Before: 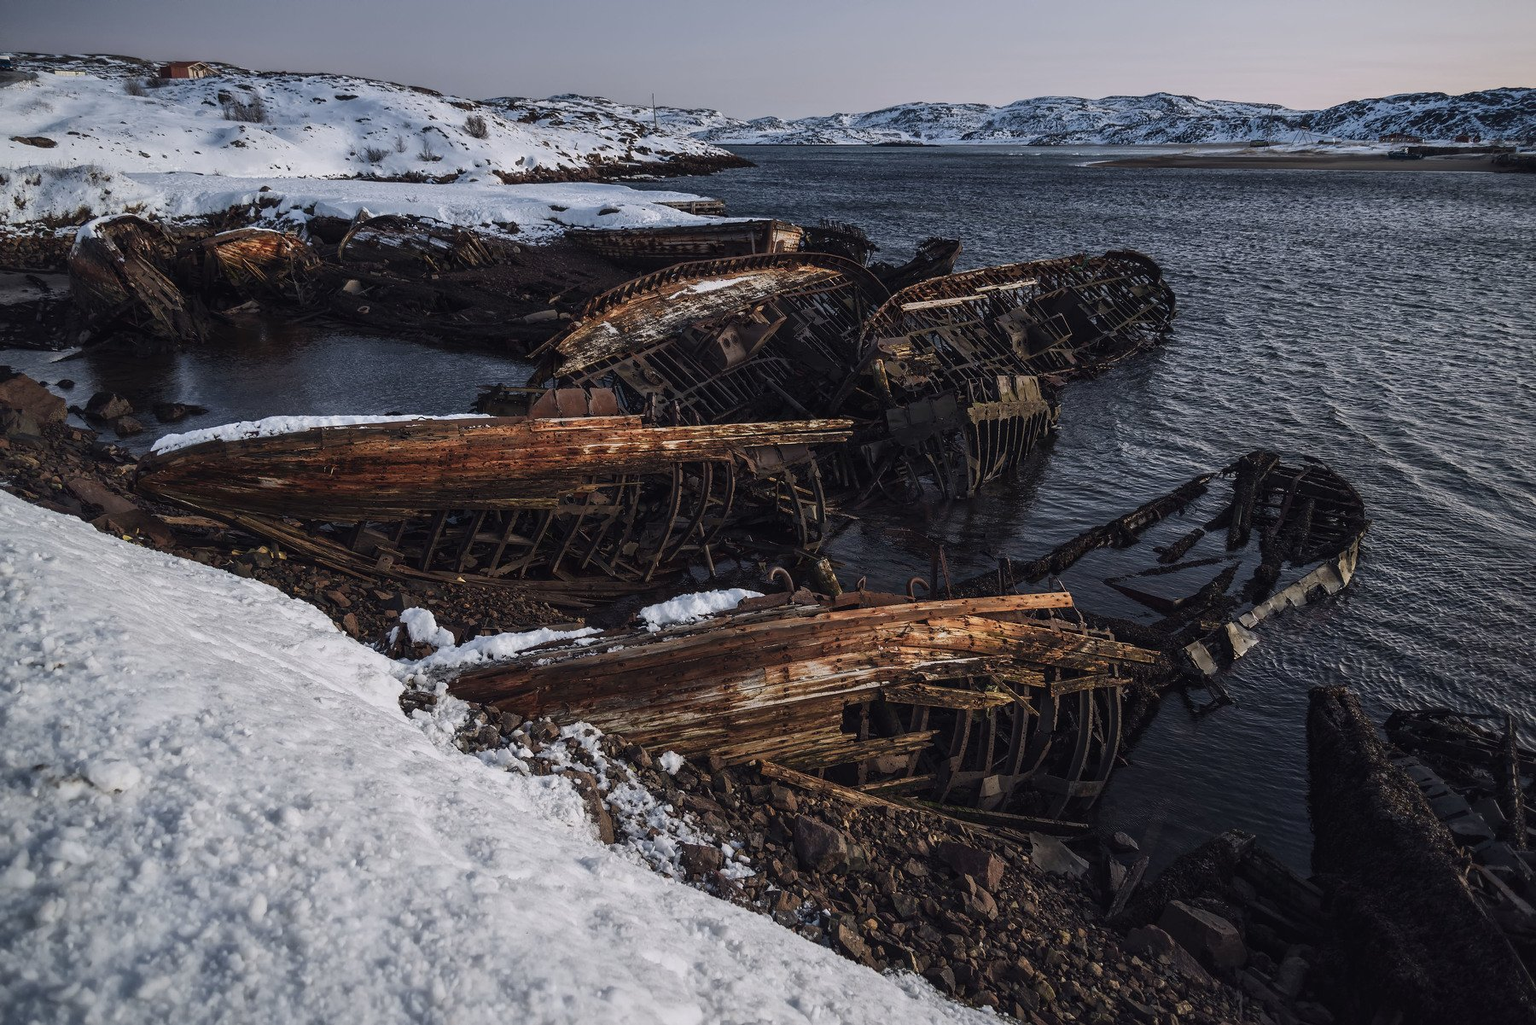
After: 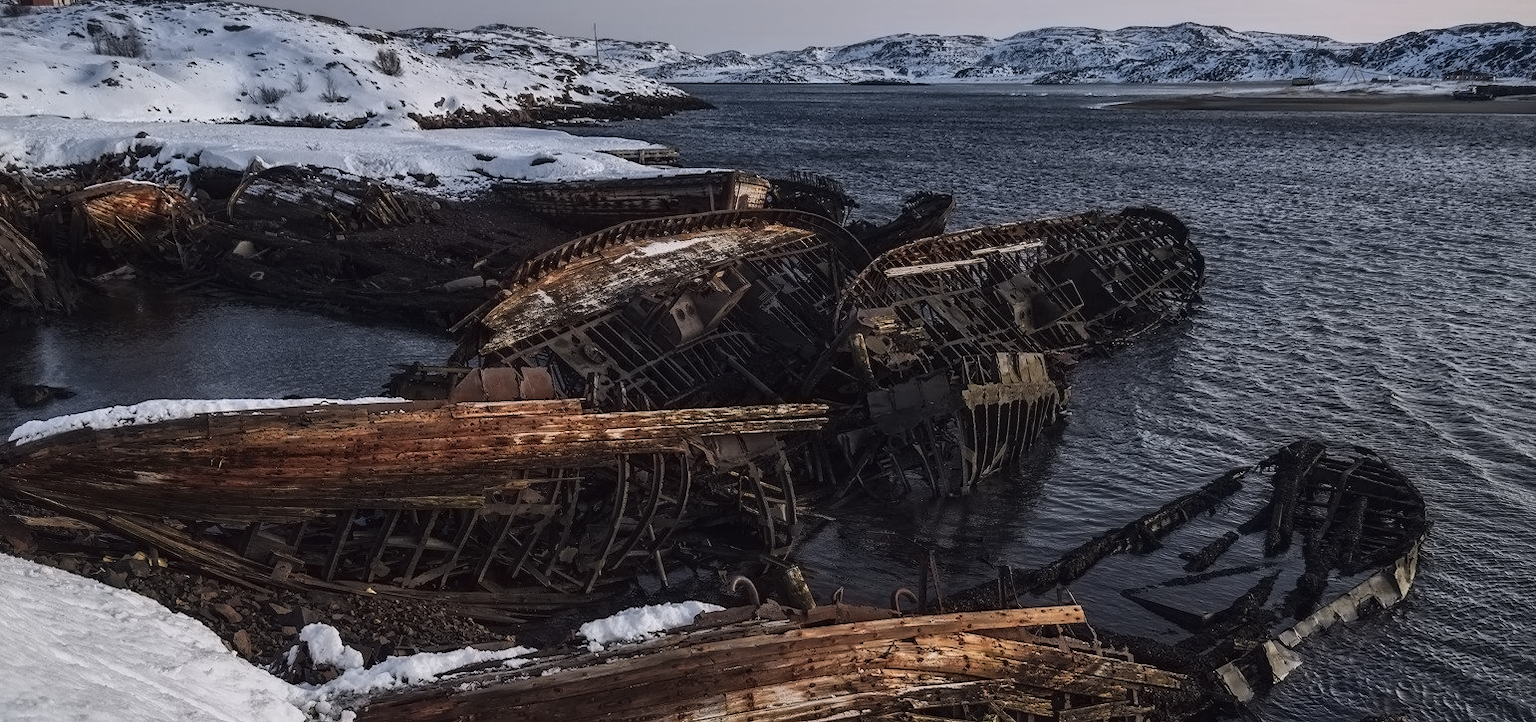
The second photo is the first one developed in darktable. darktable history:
crop and rotate: left 9.345%, top 7.22%, right 4.982%, bottom 32.331%
contrast equalizer: y [[0.5 ×6], [0.5 ×6], [0.5 ×6], [0 ×6], [0, 0.039, 0.251, 0.29, 0.293, 0.292]]
